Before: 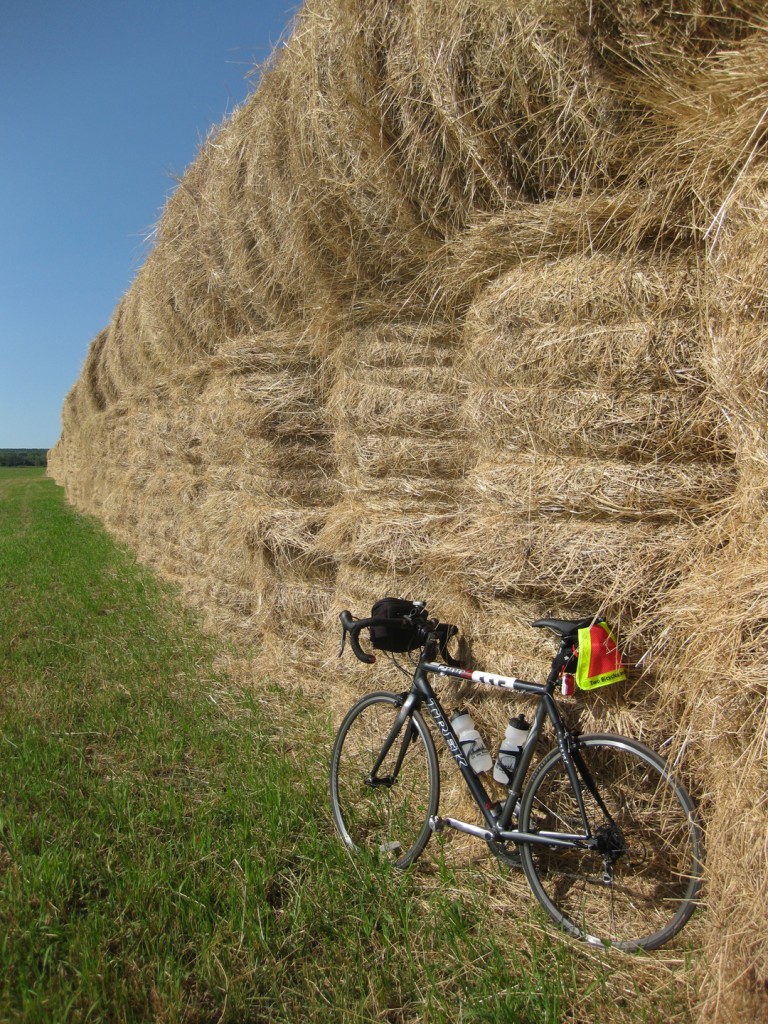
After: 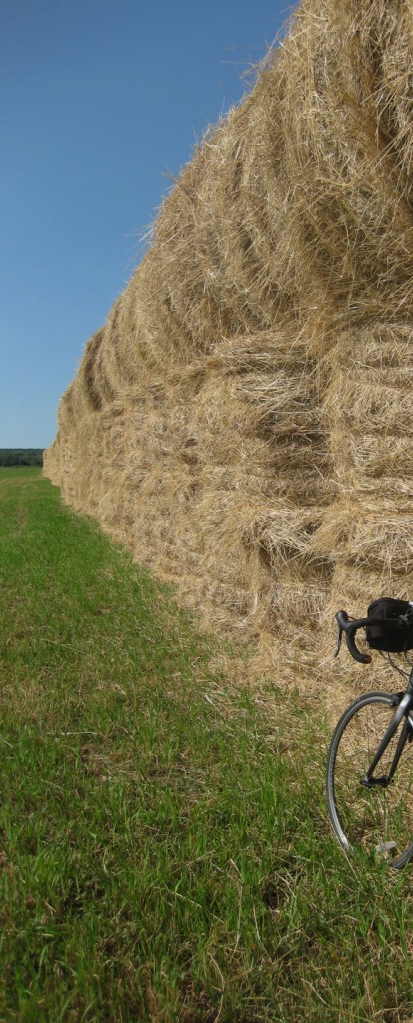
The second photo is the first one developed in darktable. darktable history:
crop: left 0.587%, right 45.588%, bottom 0.086%
shadows and highlights: shadows 25, white point adjustment -3, highlights -30
